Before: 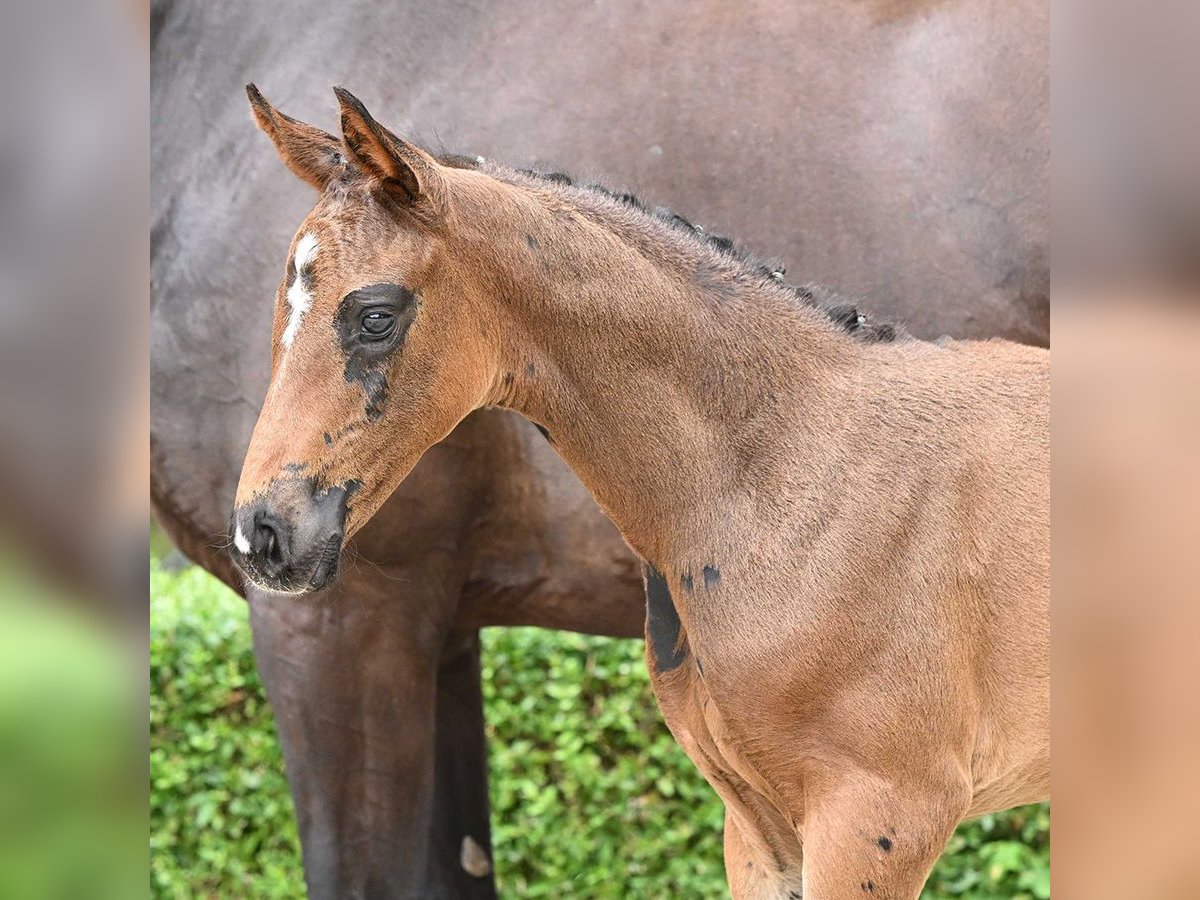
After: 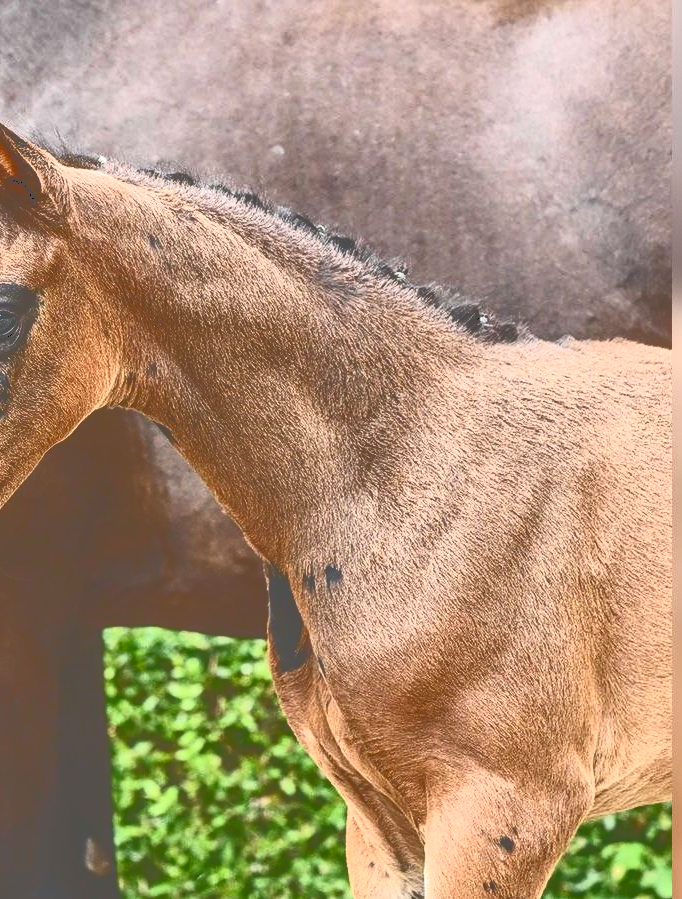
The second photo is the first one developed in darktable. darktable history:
local contrast: on, module defaults
color balance rgb: perceptual saturation grading › global saturation 0.786%, global vibrance 9.73%
contrast brightness saturation: contrast 0.186, brightness -0.226, saturation 0.111
crop: left 31.55%, top 0.022%, right 11.535%
tone curve: curves: ch0 [(0, 0) (0.003, 0.345) (0.011, 0.345) (0.025, 0.345) (0.044, 0.349) (0.069, 0.353) (0.1, 0.356) (0.136, 0.359) (0.177, 0.366) (0.224, 0.378) (0.277, 0.398) (0.335, 0.429) (0.399, 0.476) (0.468, 0.545) (0.543, 0.624) (0.623, 0.721) (0.709, 0.811) (0.801, 0.876) (0.898, 0.913) (1, 1)], color space Lab, independent channels, preserve colors none
